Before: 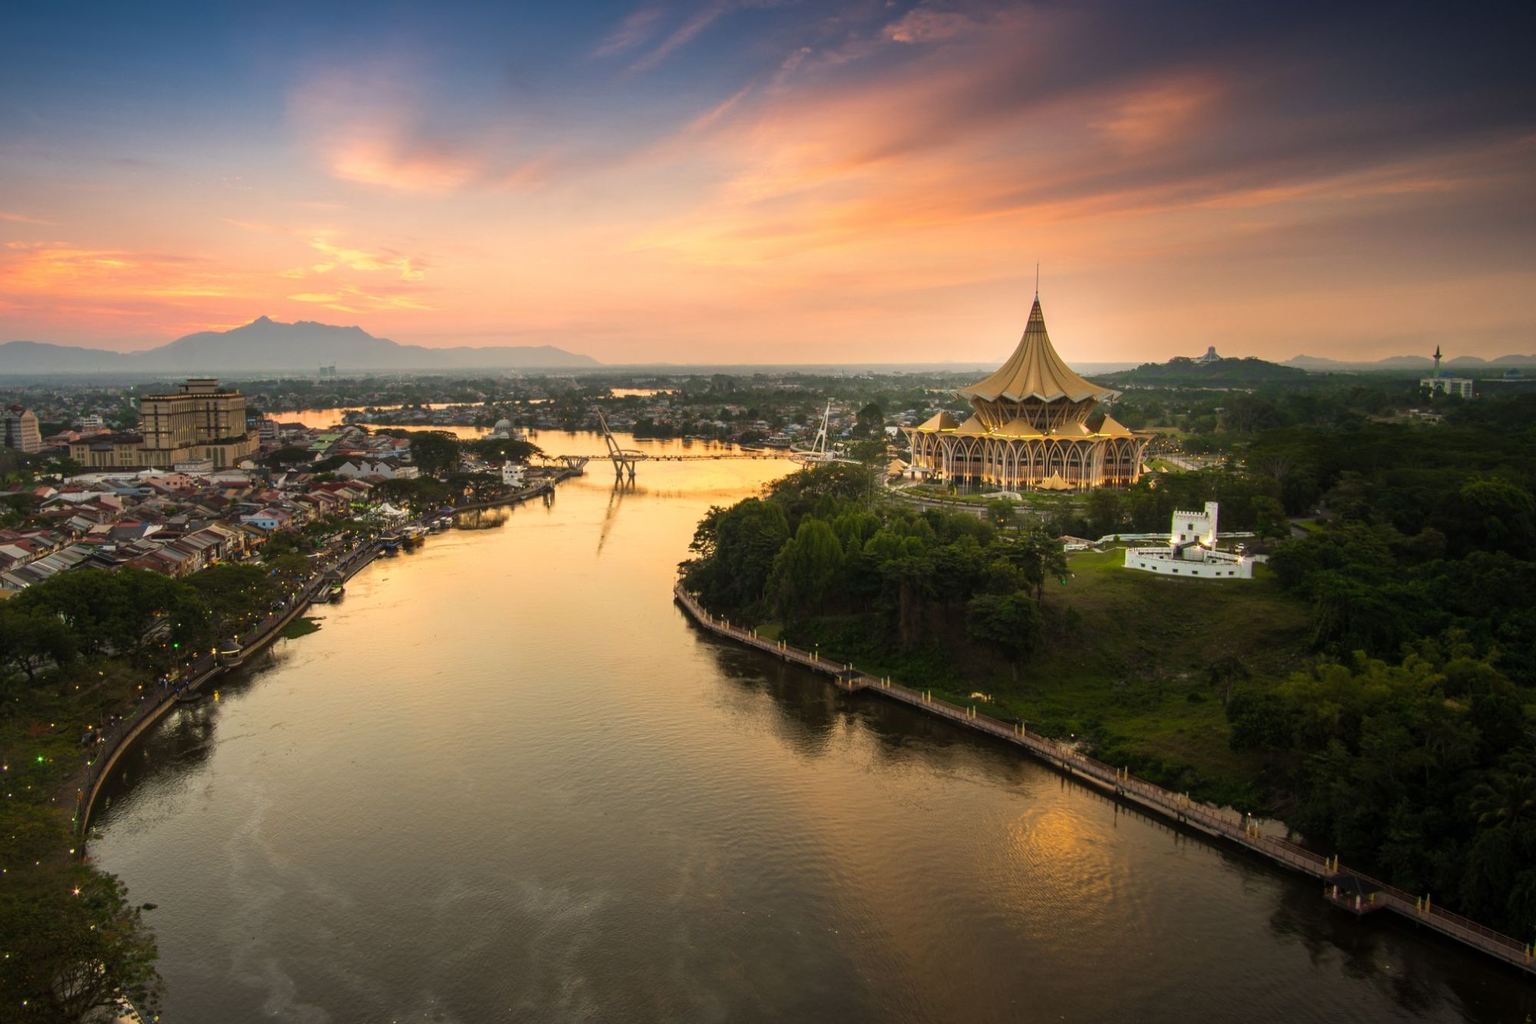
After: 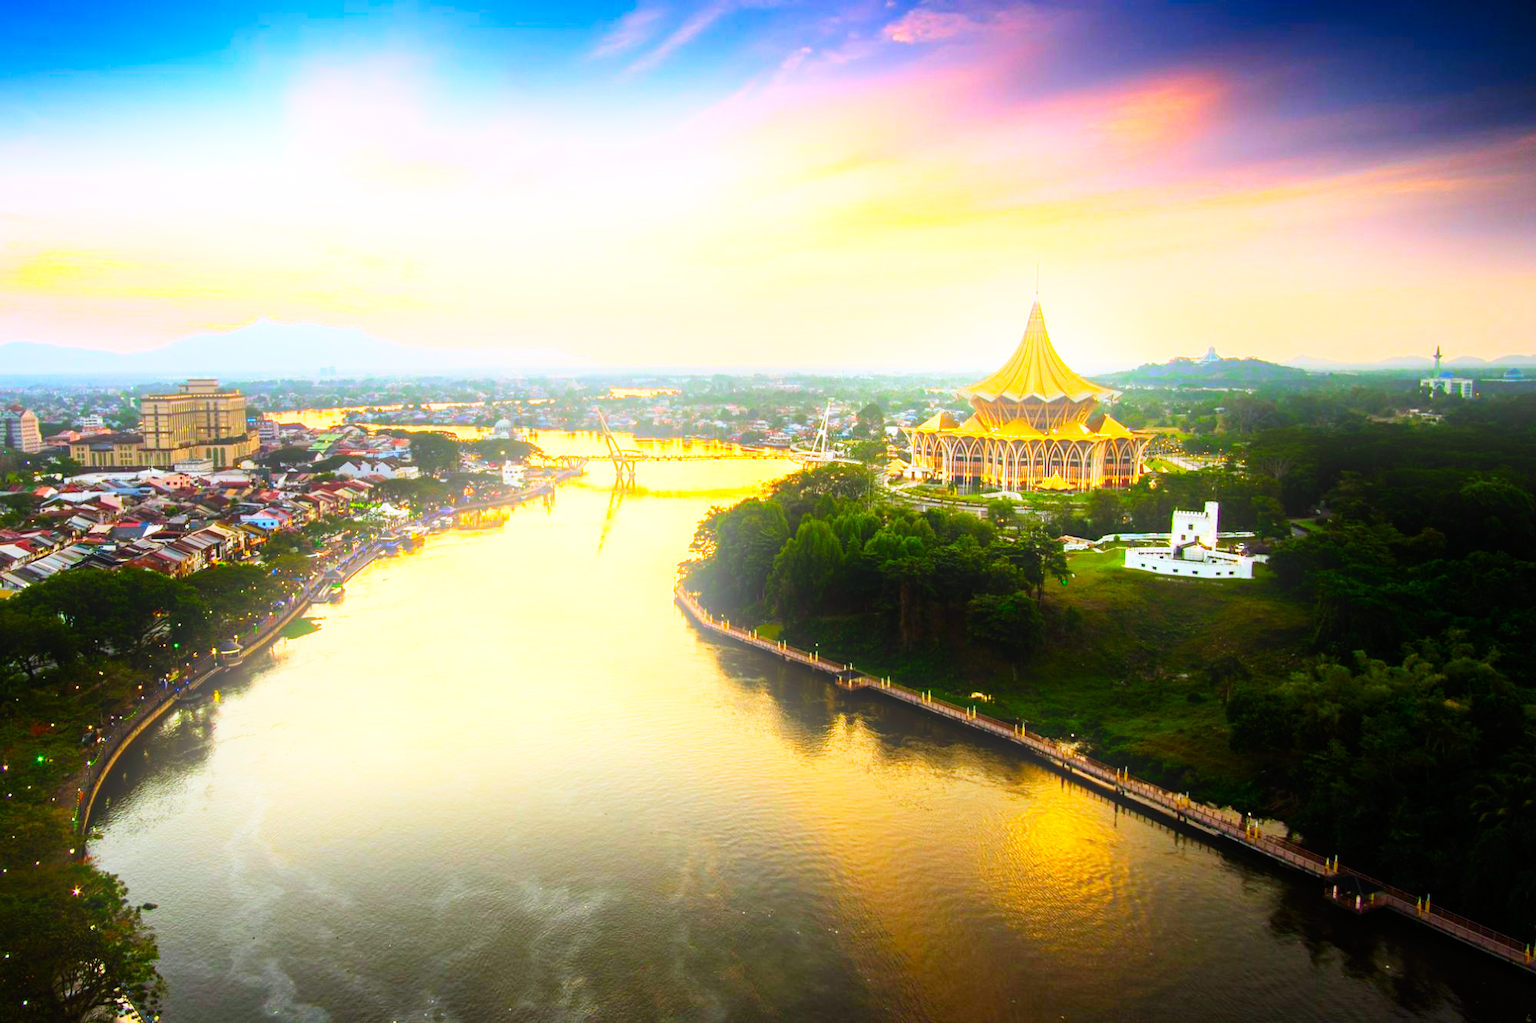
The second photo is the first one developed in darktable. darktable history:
white balance: red 0.926, green 1.003, blue 1.133
bloom: on, module defaults
contrast brightness saturation: contrast 0.09, saturation 0.28
base curve: curves: ch0 [(0, 0) (0.007, 0.004) (0.027, 0.03) (0.046, 0.07) (0.207, 0.54) (0.442, 0.872) (0.673, 0.972) (1, 1)], preserve colors none
color balance rgb: perceptual saturation grading › global saturation 20%, global vibrance 20%
